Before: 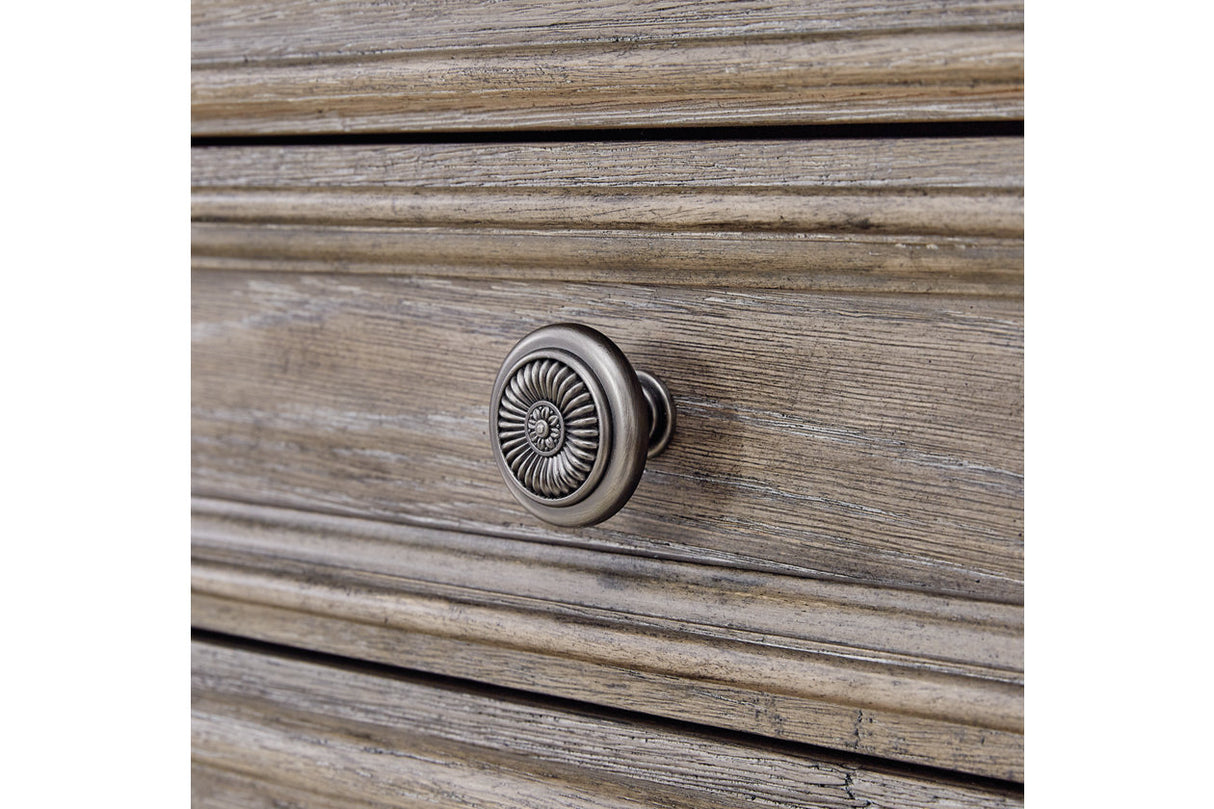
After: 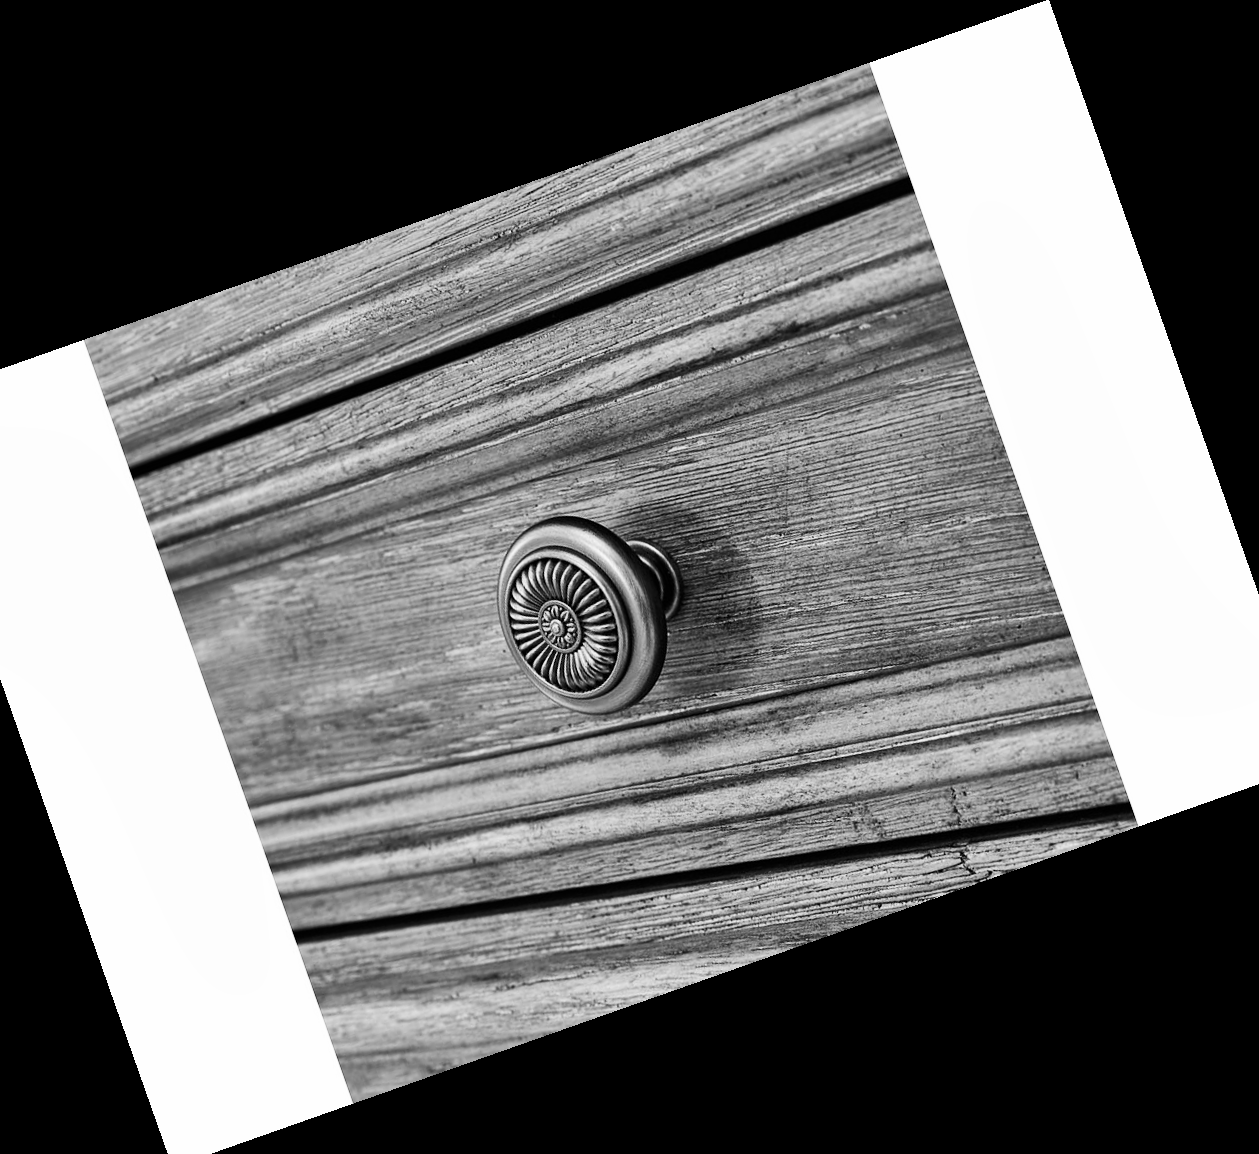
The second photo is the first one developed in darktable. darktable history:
contrast brightness saturation: contrast 0.28
monochrome: on, module defaults
shadows and highlights: soften with gaussian
crop and rotate: angle 19.43°, left 6.812%, right 4.125%, bottom 1.087%
white balance: red 0.924, blue 1.095
